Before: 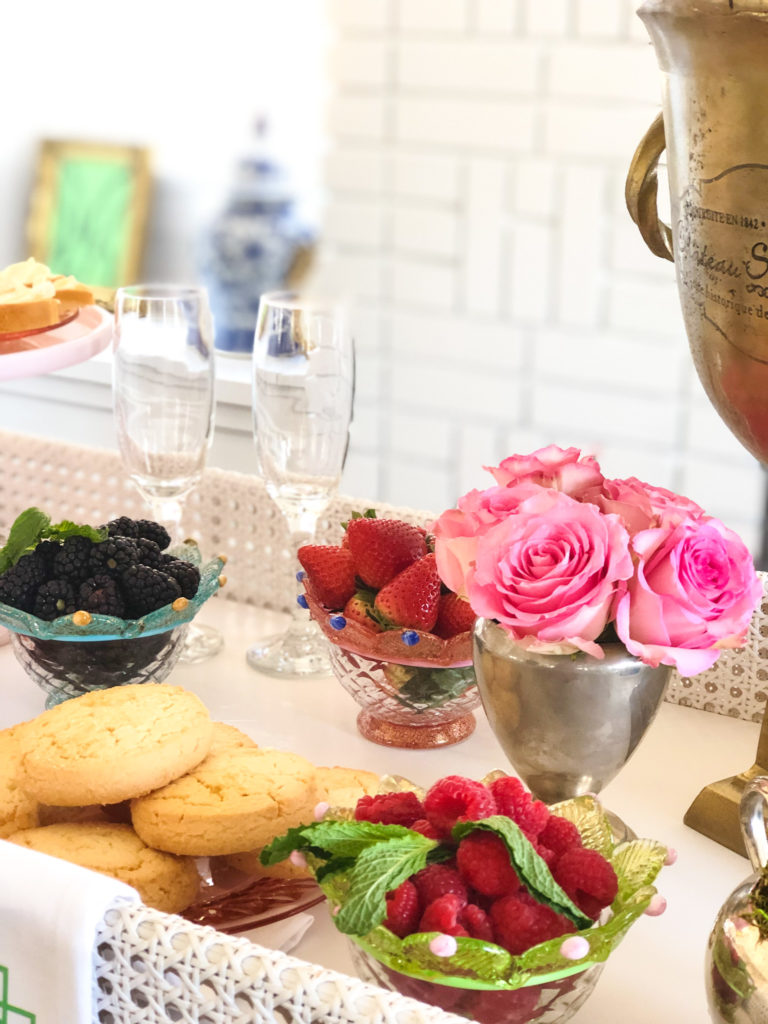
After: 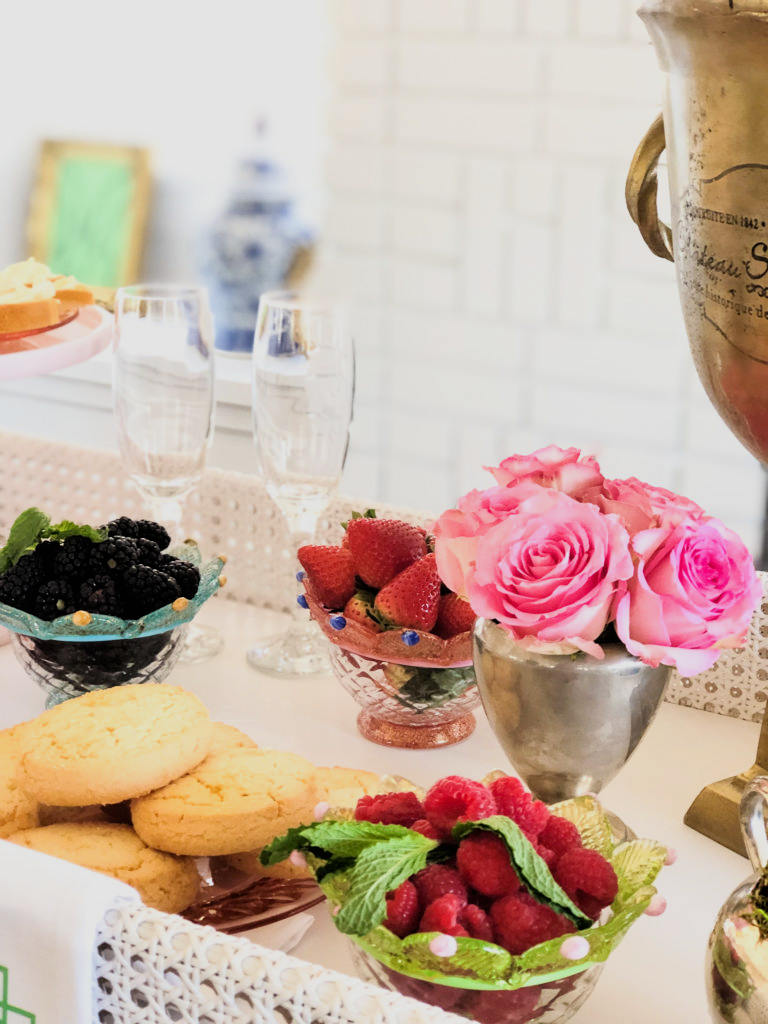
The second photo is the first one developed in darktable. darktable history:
rotate and perspective: crop left 0, crop top 0
filmic rgb: black relative exposure -5 EV, hardness 2.88, contrast 1.3
